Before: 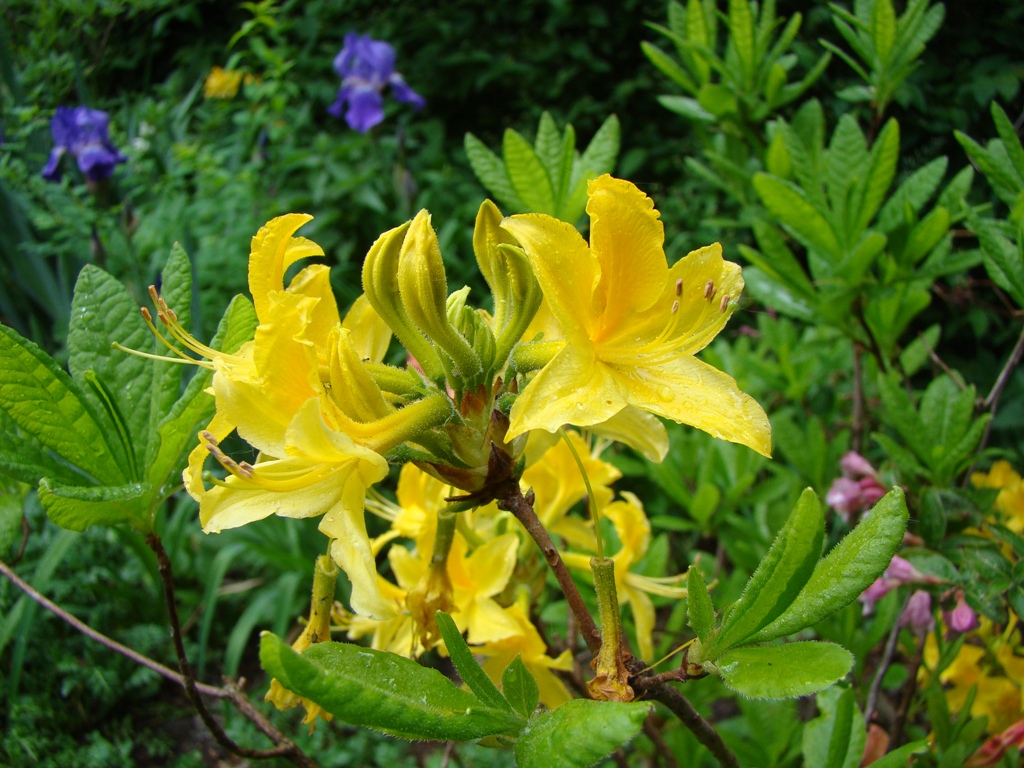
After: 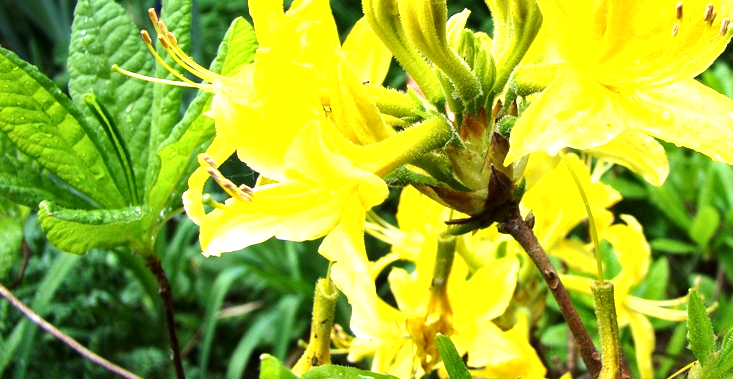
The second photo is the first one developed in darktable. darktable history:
exposure: black level correction 0, exposure 0.699 EV, compensate highlight preservation false
crop: top 36.1%, right 28.379%, bottom 14.489%
tone equalizer: -8 EV -0.774 EV, -7 EV -0.725 EV, -6 EV -0.568 EV, -5 EV -0.41 EV, -3 EV 0.389 EV, -2 EV 0.6 EV, -1 EV 0.698 EV, +0 EV 0.748 EV, edges refinement/feathering 500, mask exposure compensation -1.57 EV, preserve details no
local contrast: mode bilateral grid, contrast 29, coarseness 16, detail 116%, midtone range 0.2
